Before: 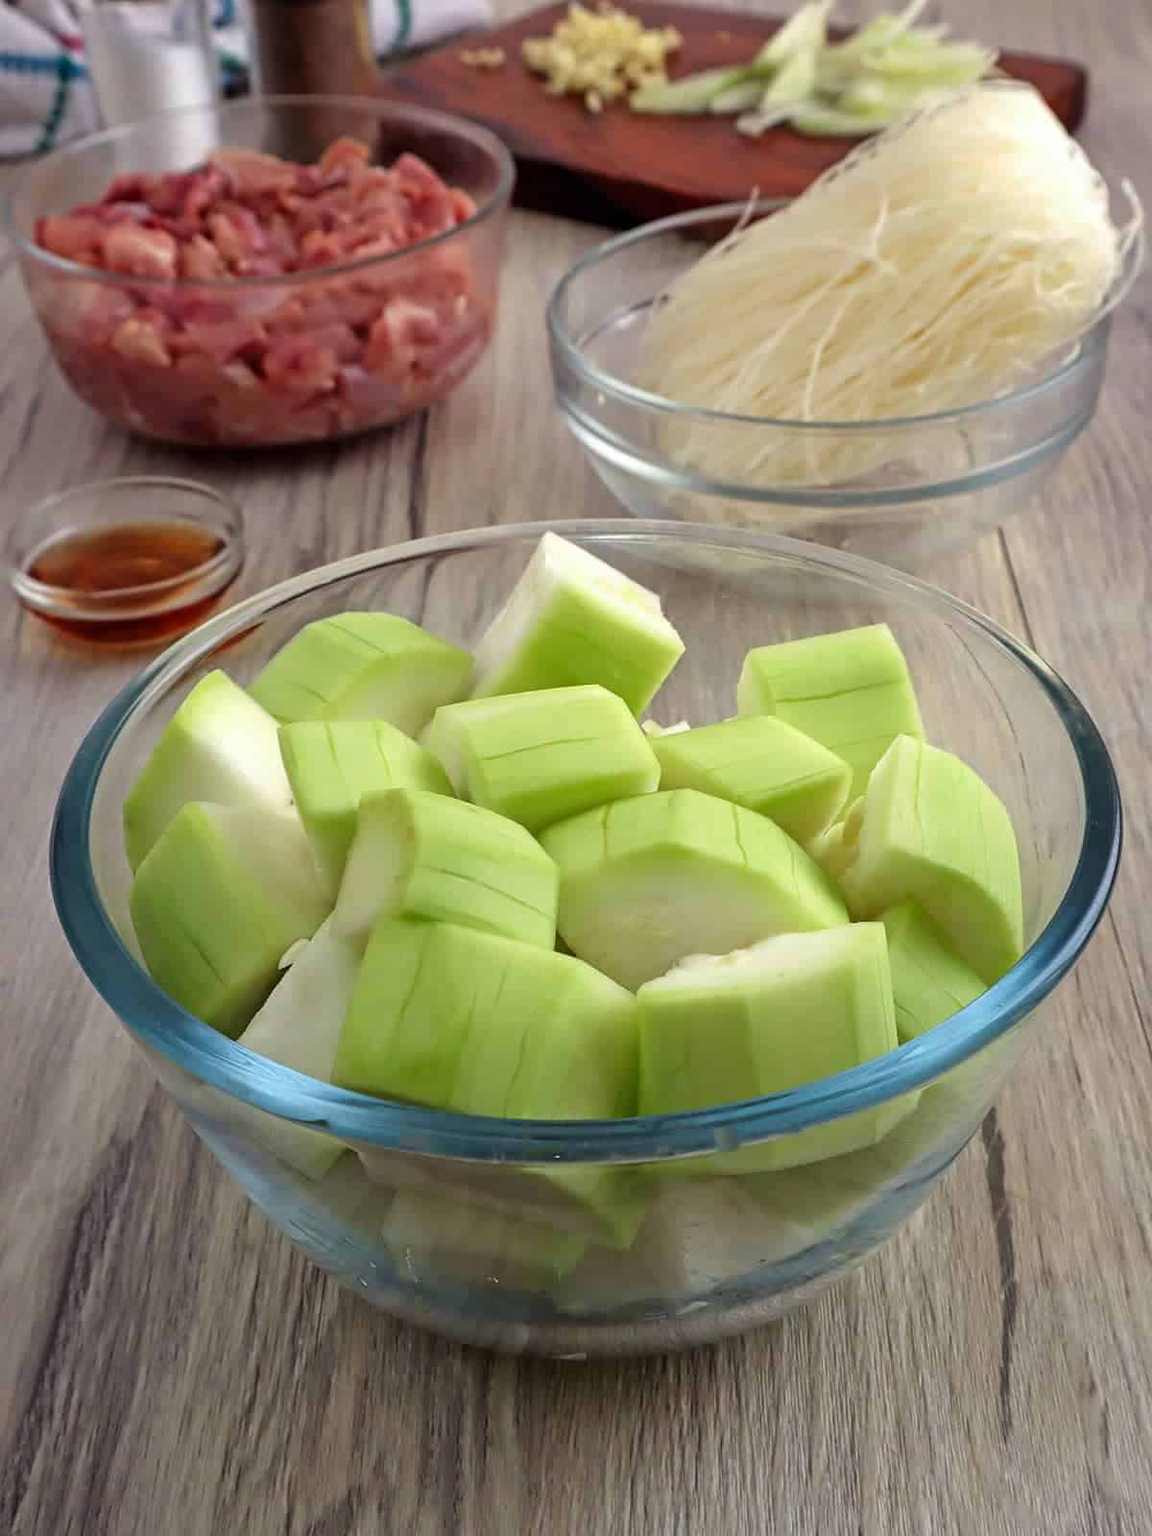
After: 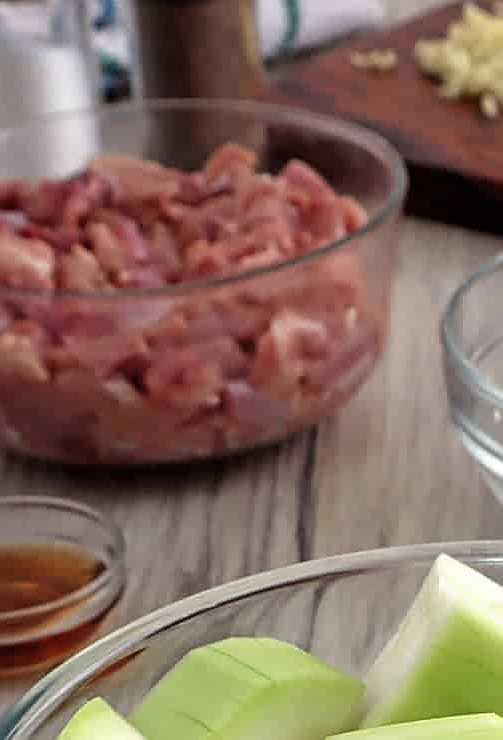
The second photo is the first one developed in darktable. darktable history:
color contrast: green-magenta contrast 0.84, blue-yellow contrast 0.86
crop and rotate: left 10.817%, top 0.062%, right 47.194%, bottom 53.626%
sharpen: on, module defaults
